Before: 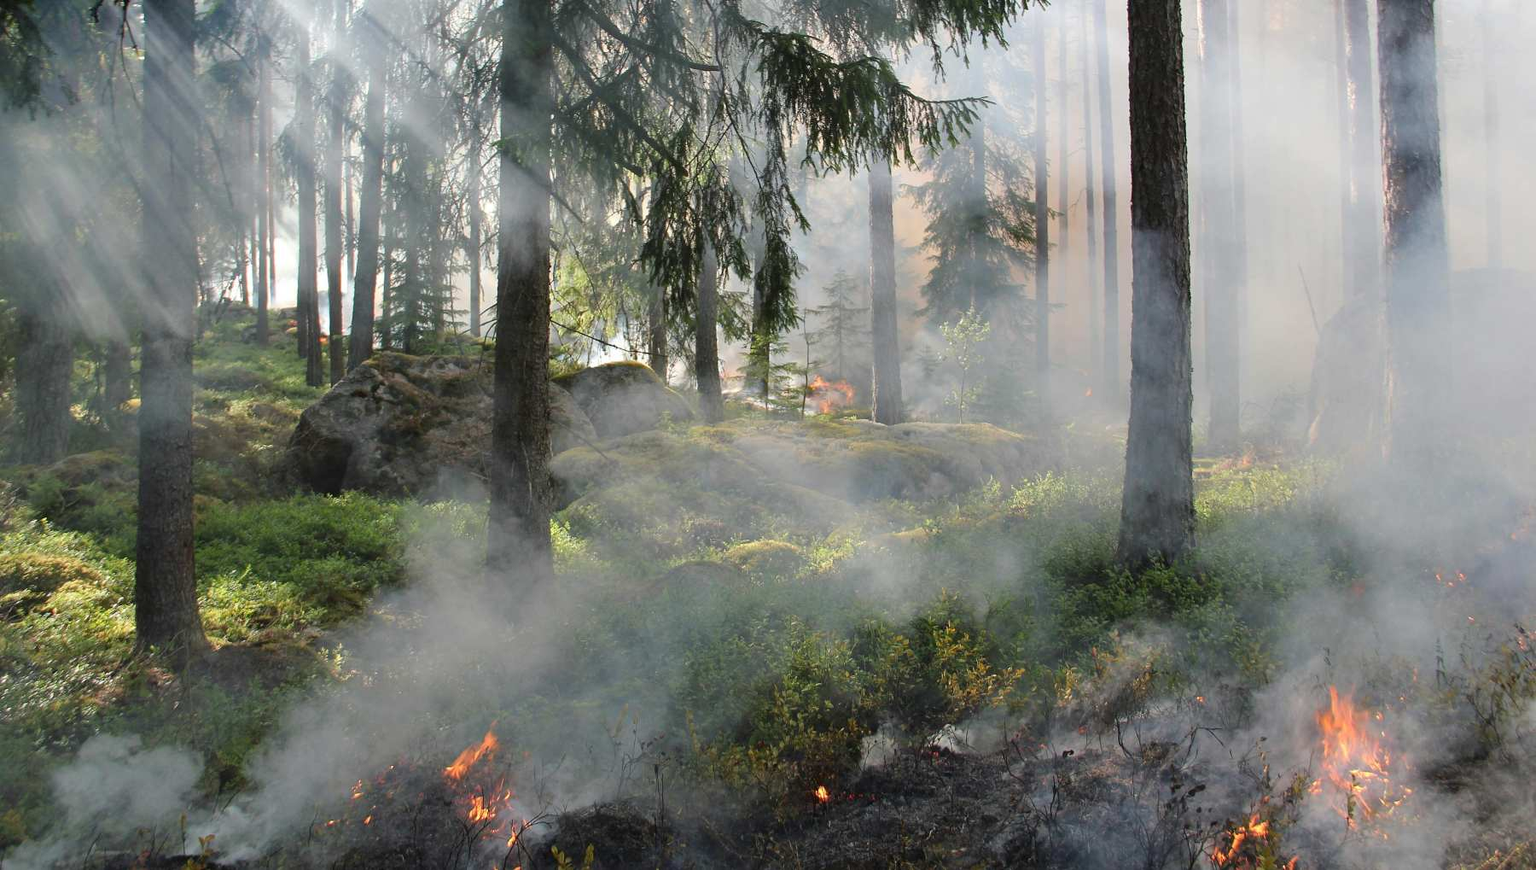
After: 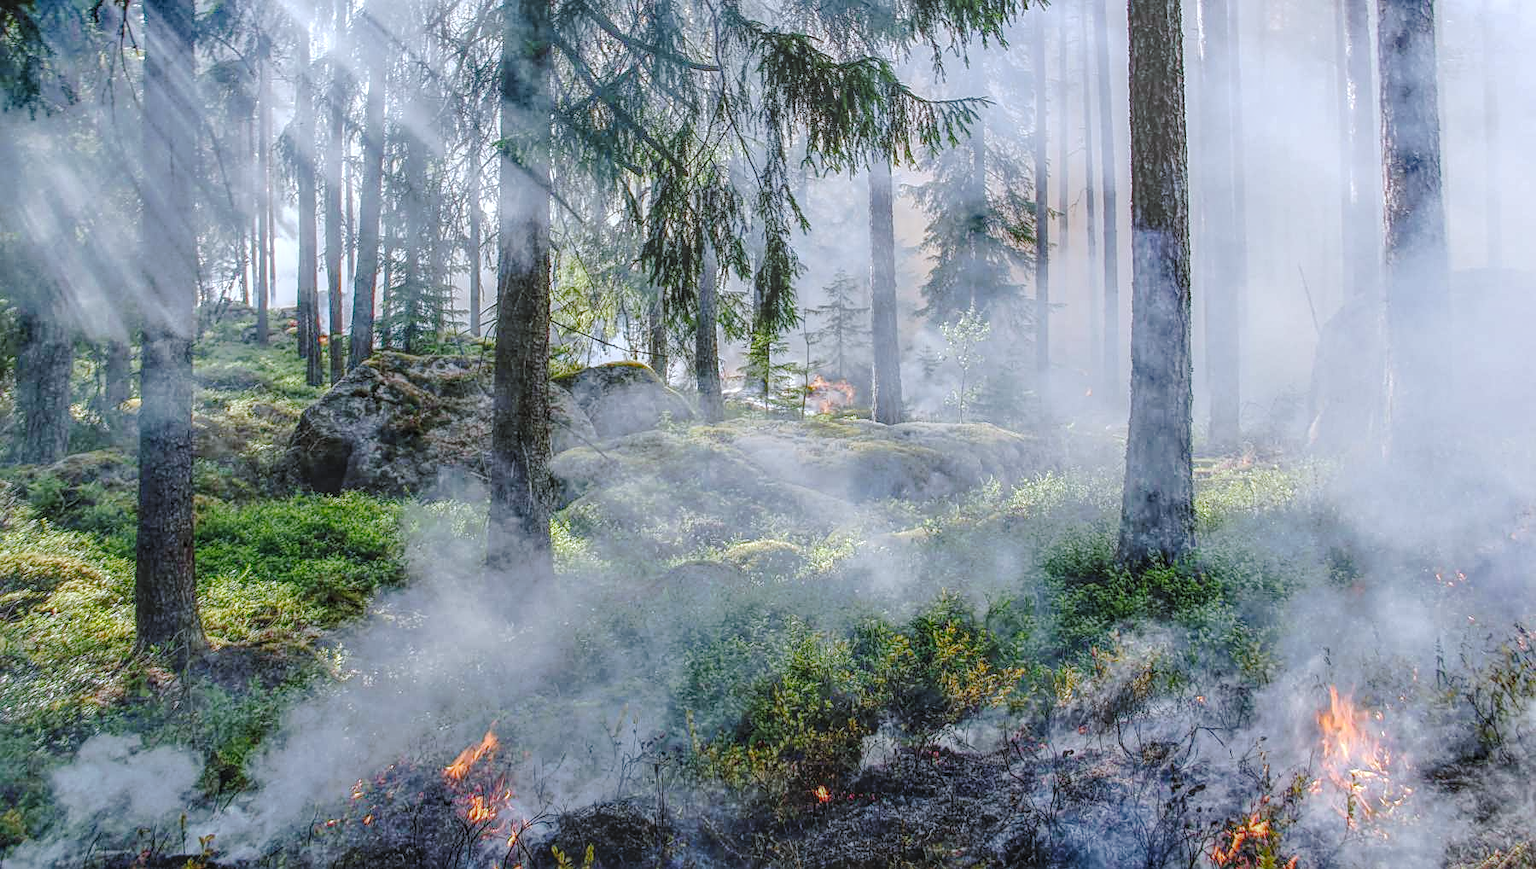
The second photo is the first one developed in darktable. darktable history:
sharpen: on, module defaults
local contrast: highlights 20%, shadows 30%, detail 200%, midtone range 0.2
white balance: red 0.948, green 1.02, blue 1.176
tone curve: curves: ch0 [(0, 0) (0.003, 0.002) (0.011, 0.007) (0.025, 0.014) (0.044, 0.023) (0.069, 0.033) (0.1, 0.052) (0.136, 0.081) (0.177, 0.134) (0.224, 0.205) (0.277, 0.296) (0.335, 0.401) (0.399, 0.501) (0.468, 0.589) (0.543, 0.658) (0.623, 0.738) (0.709, 0.804) (0.801, 0.871) (0.898, 0.93) (1, 1)], preserve colors none
